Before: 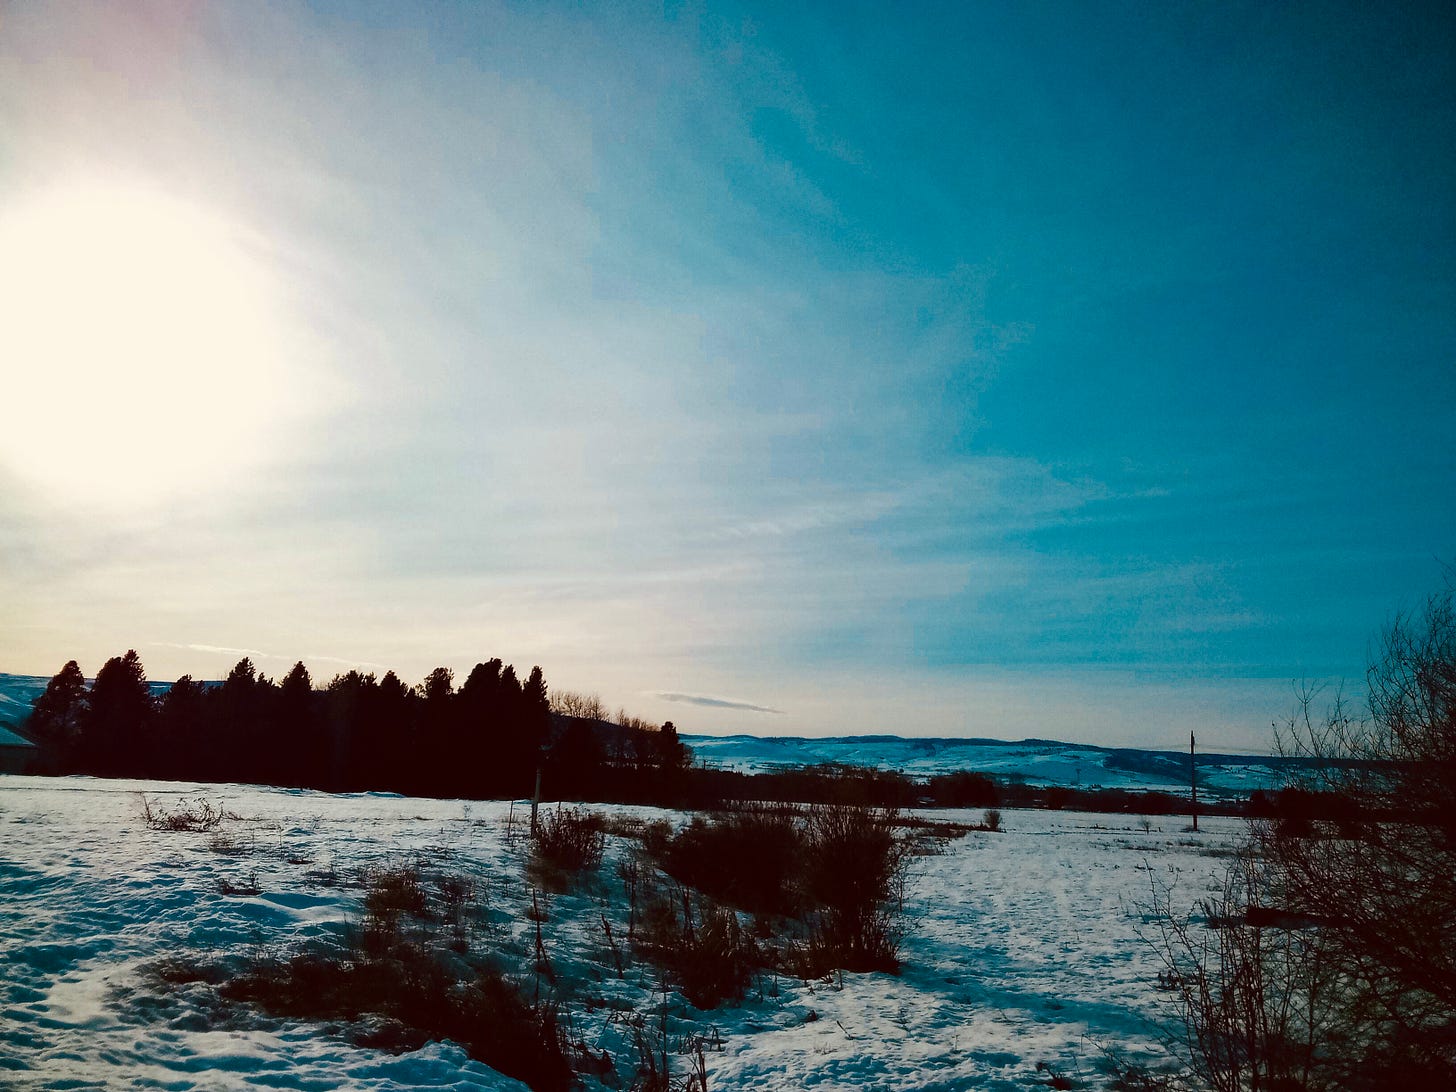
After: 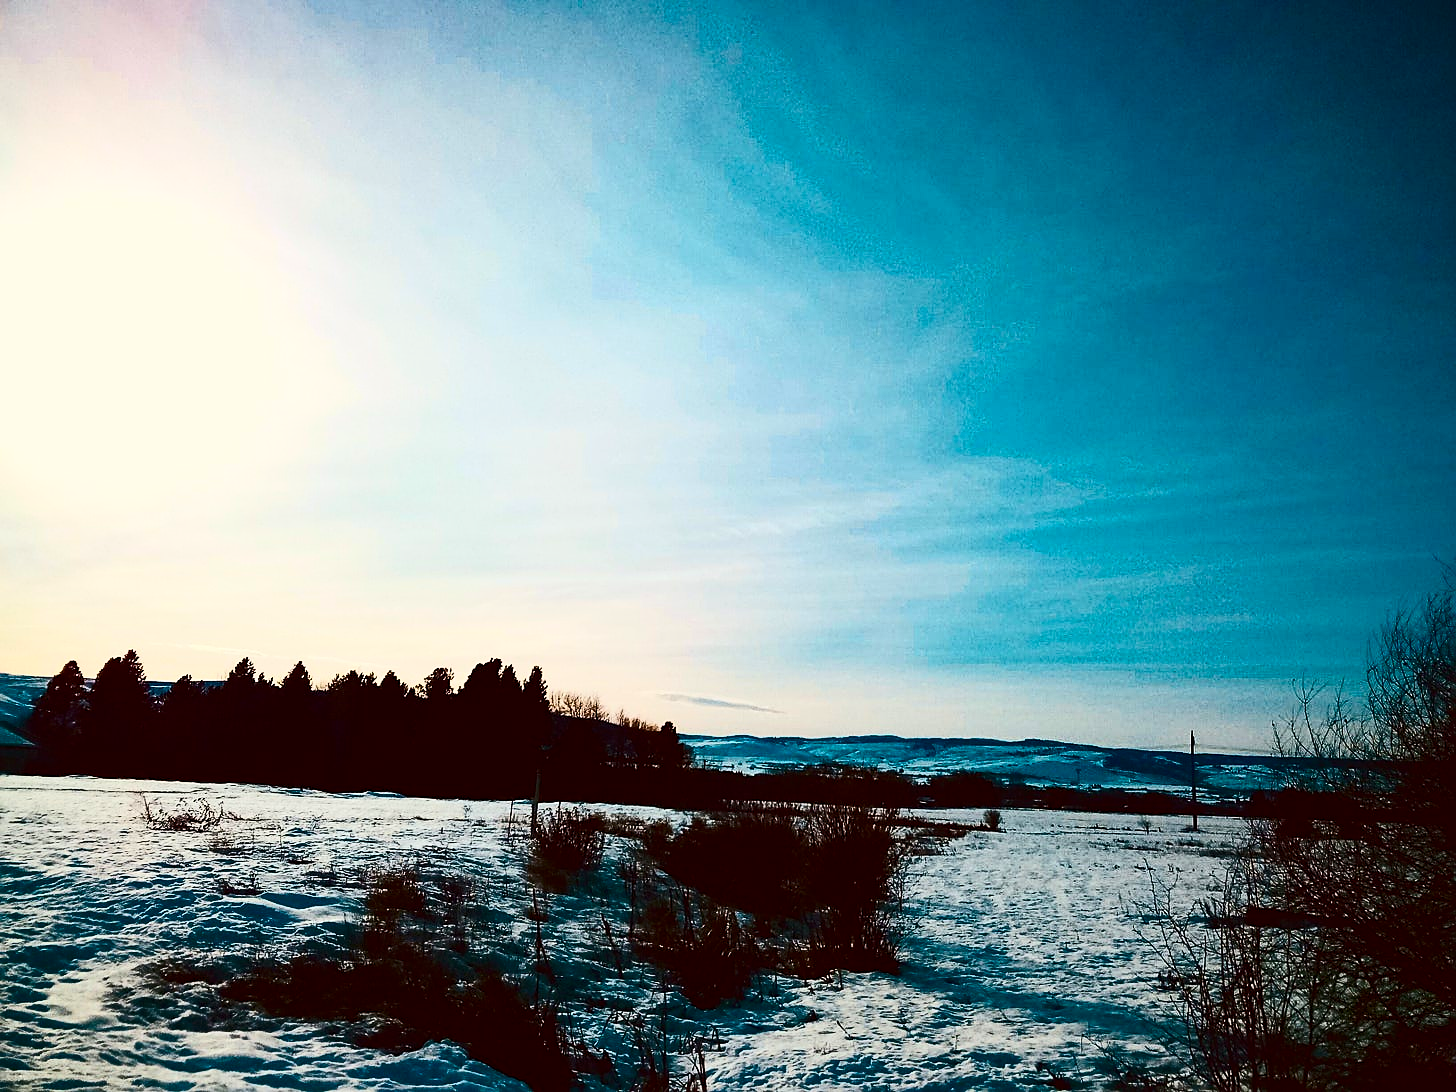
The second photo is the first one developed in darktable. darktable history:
color balance: output saturation 120%
contrast brightness saturation: contrast 0.39, brightness 0.1
sharpen: on, module defaults
